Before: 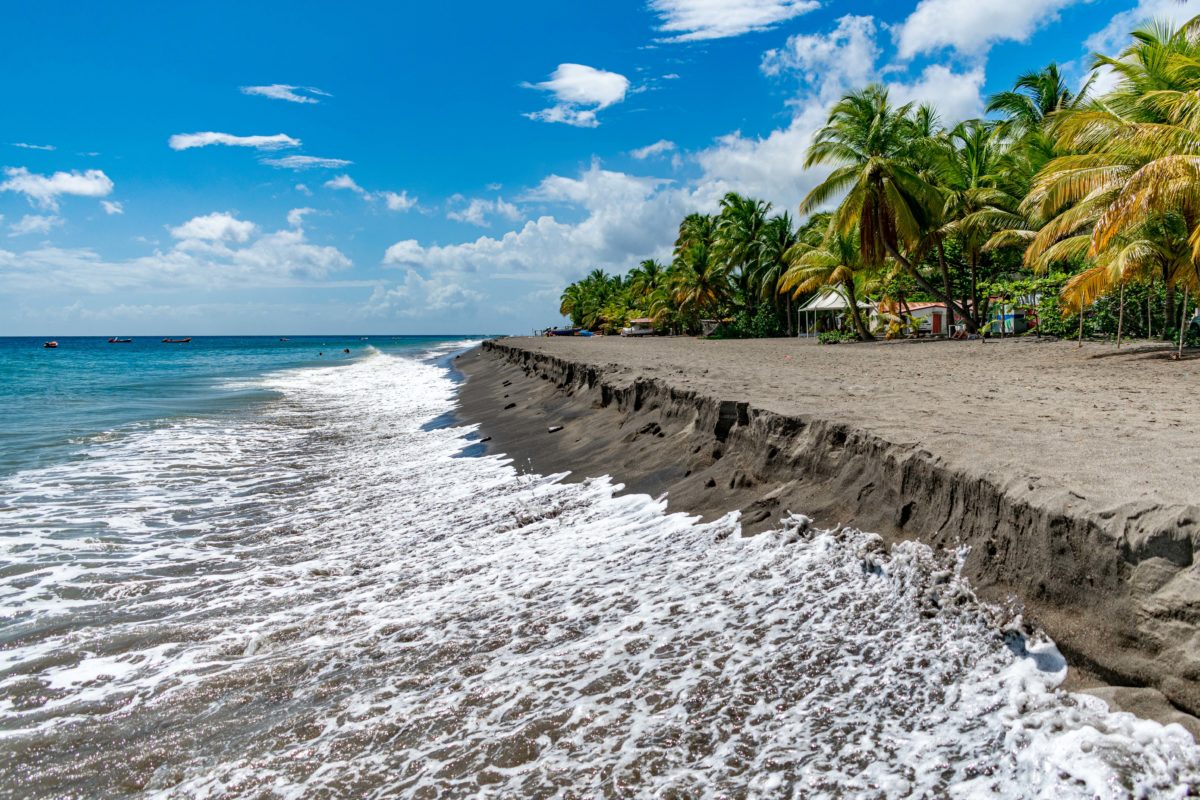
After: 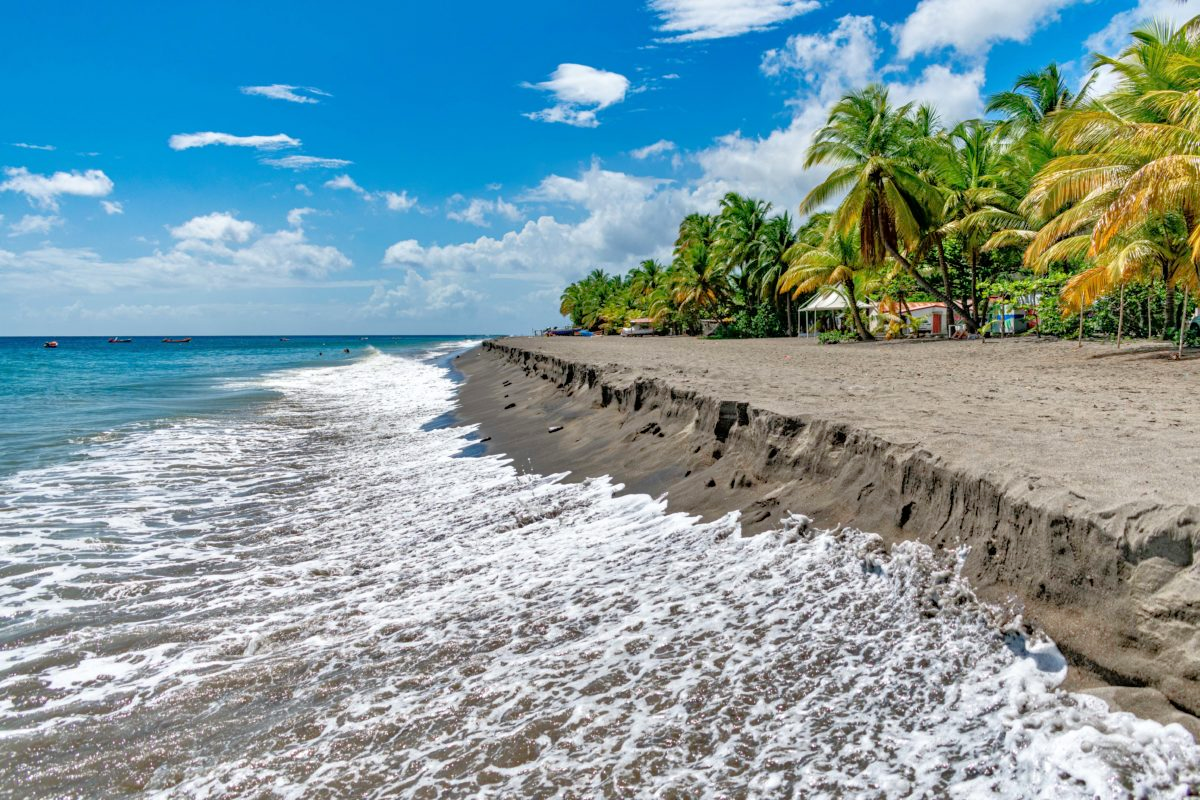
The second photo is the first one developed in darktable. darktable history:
tone equalizer: -7 EV 0.158 EV, -6 EV 0.587 EV, -5 EV 1.13 EV, -4 EV 1.35 EV, -3 EV 1.12 EV, -2 EV 0.6 EV, -1 EV 0.16 EV
